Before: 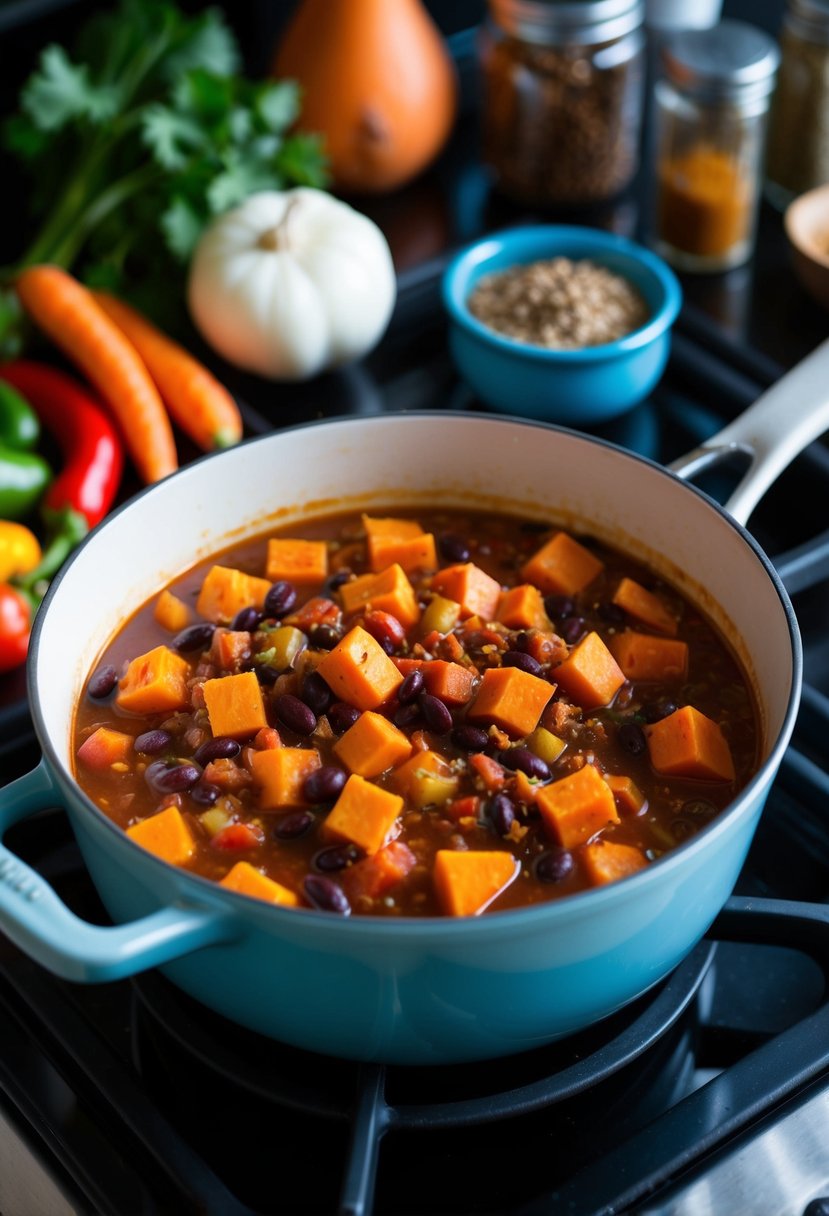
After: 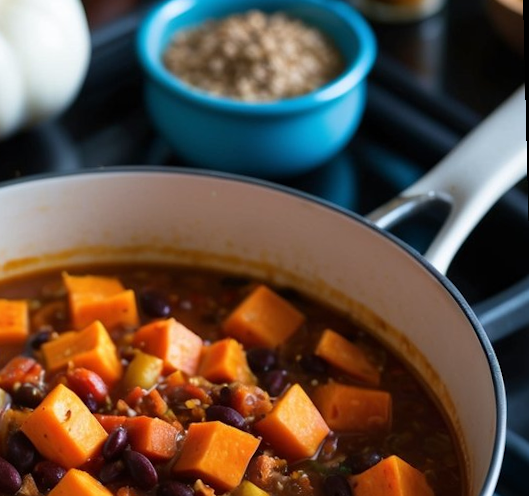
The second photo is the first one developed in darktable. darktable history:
crop: left 36.005%, top 18.293%, right 0.31%, bottom 38.444%
rotate and perspective: rotation -1.42°, crop left 0.016, crop right 0.984, crop top 0.035, crop bottom 0.965
